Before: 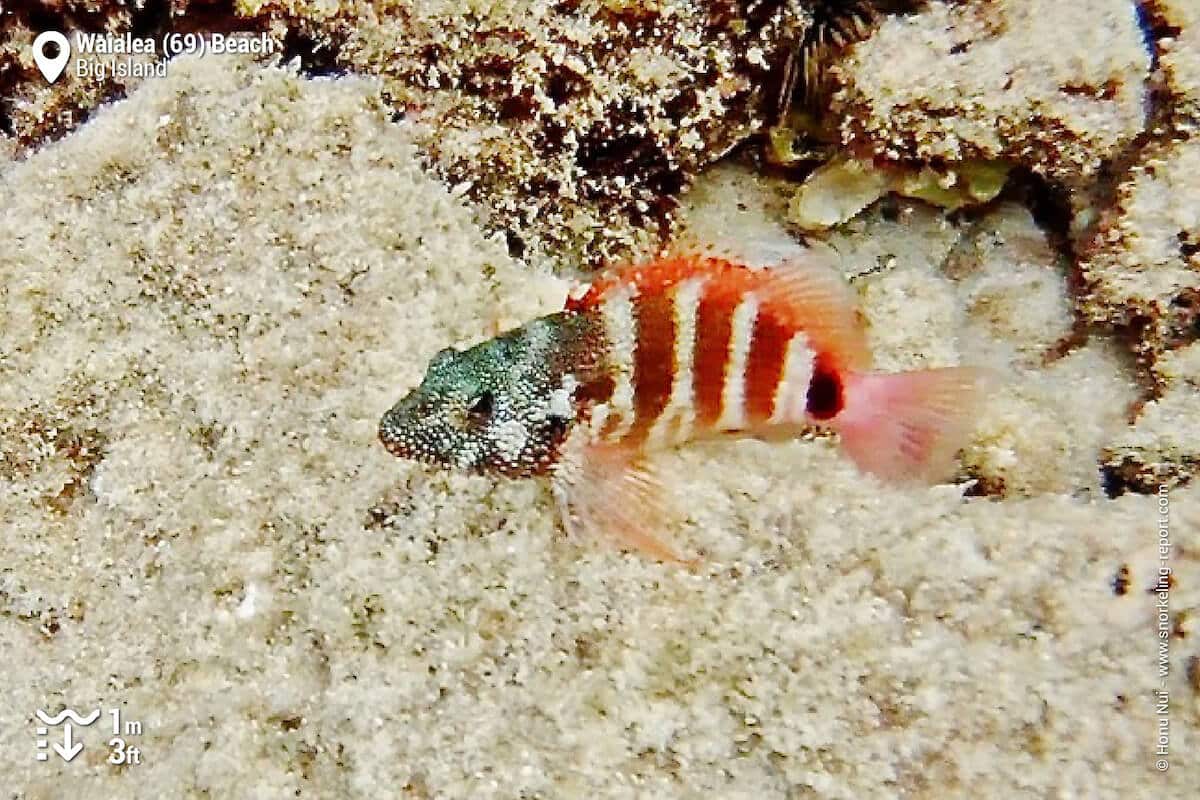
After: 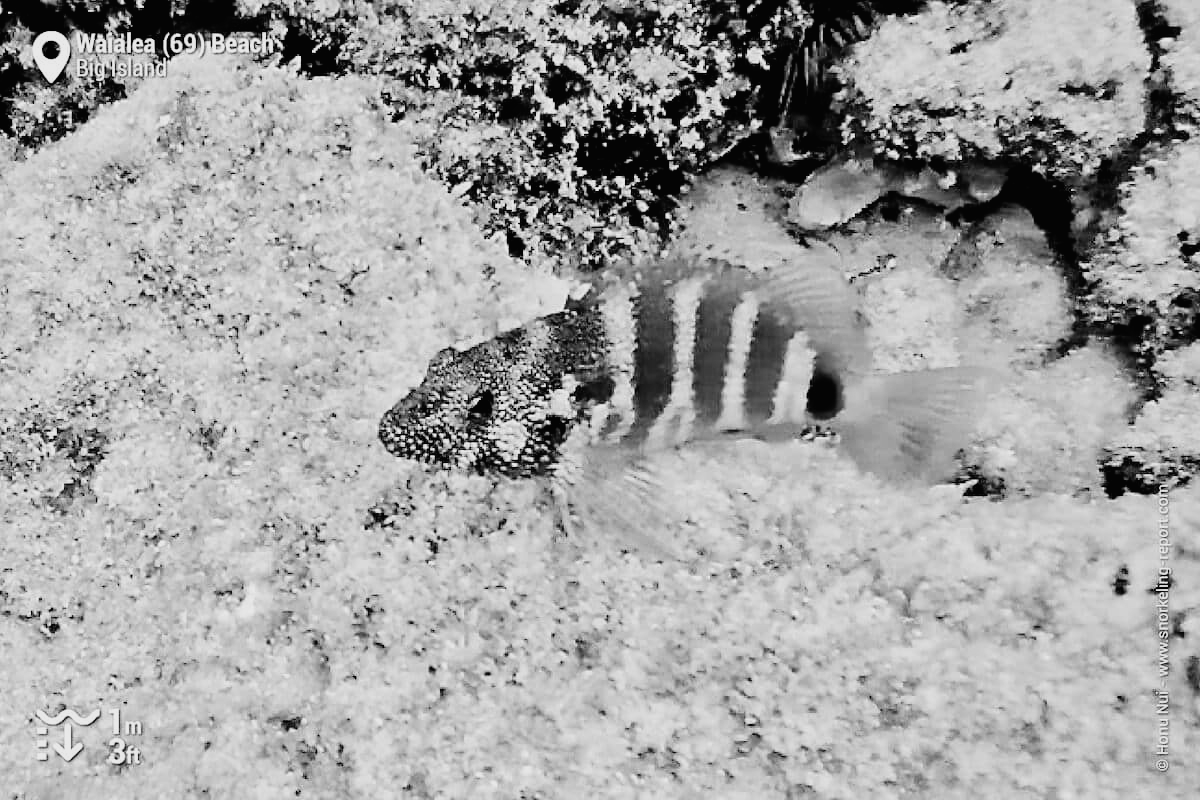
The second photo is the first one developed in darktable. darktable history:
filmic rgb: black relative exposure -5 EV, white relative exposure 3.5 EV, hardness 3.19, contrast 1.4, highlights saturation mix -50%
contrast brightness saturation: contrast -0.02, brightness -0.01, saturation 0.03
monochrome: a 16.01, b -2.65, highlights 0.52
